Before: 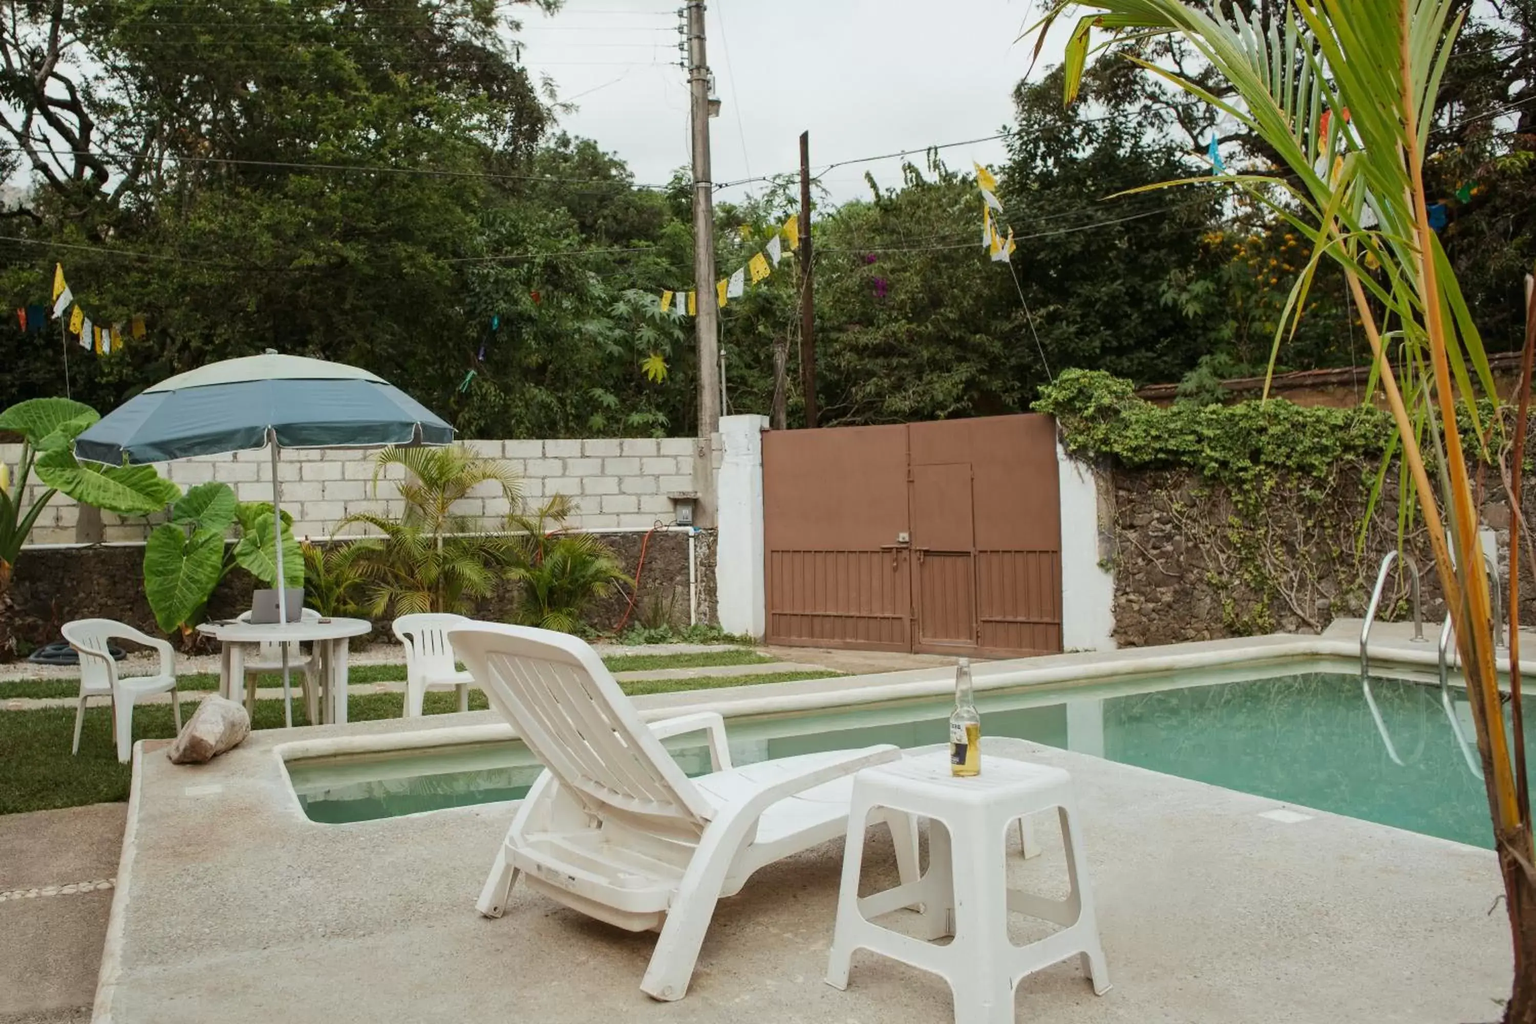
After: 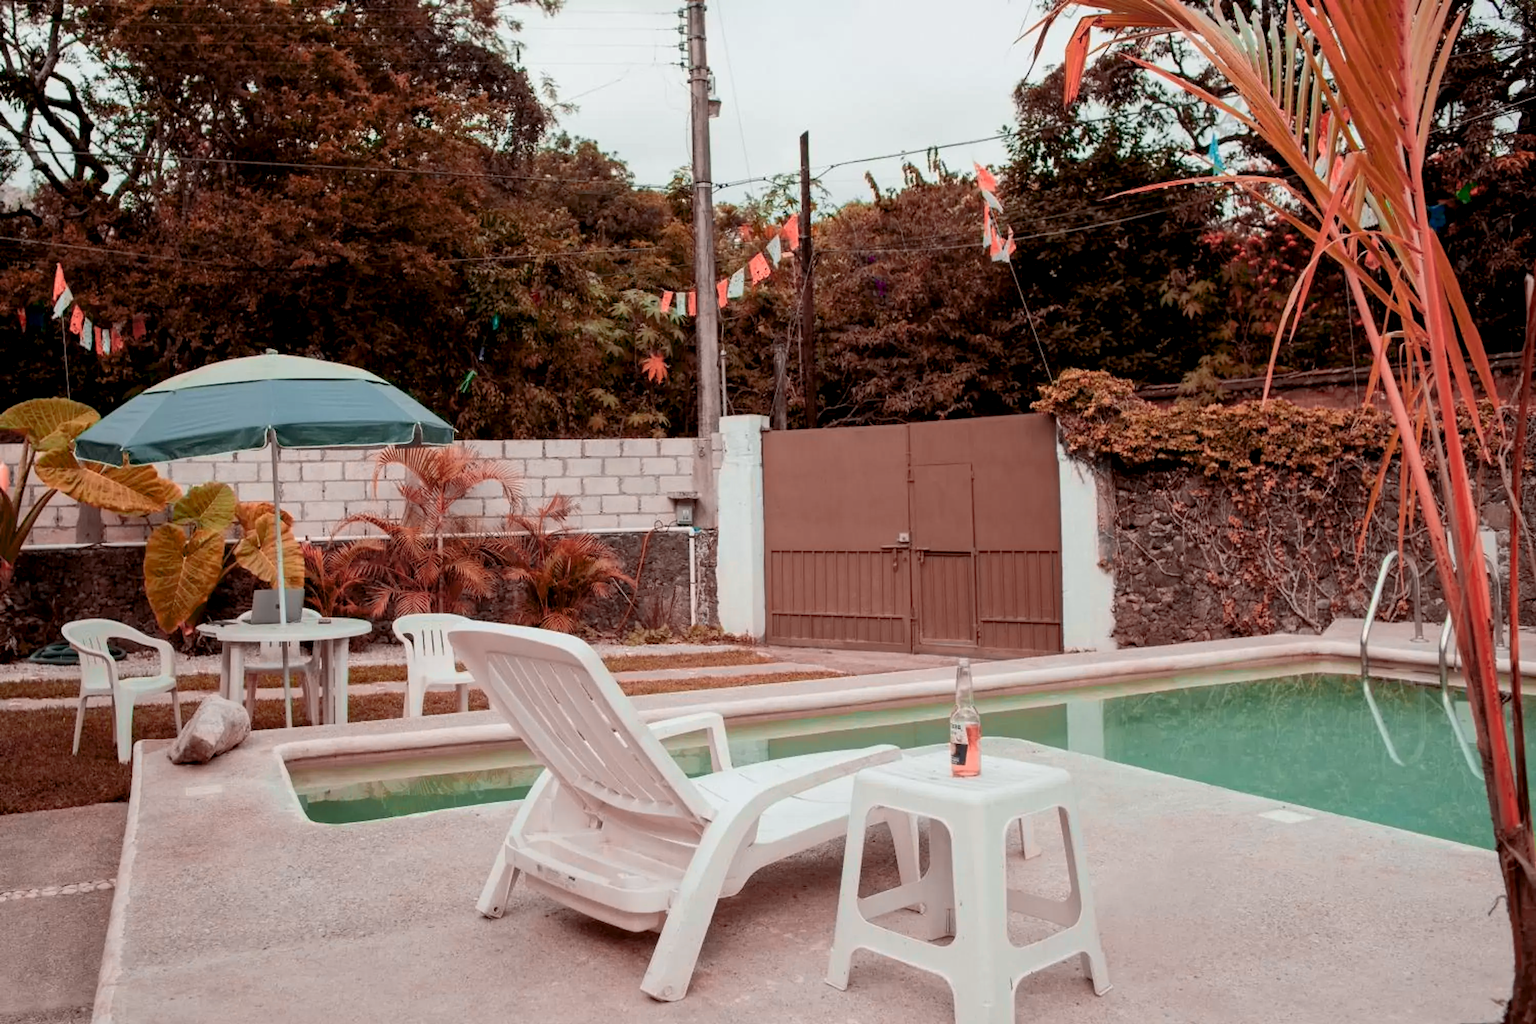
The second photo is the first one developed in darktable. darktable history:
color zones: curves: ch2 [(0, 0.5) (0.084, 0.497) (0.323, 0.335) (0.4, 0.497) (1, 0.5)], process mode strong
exposure: black level correction 0.011, compensate highlight preservation false
